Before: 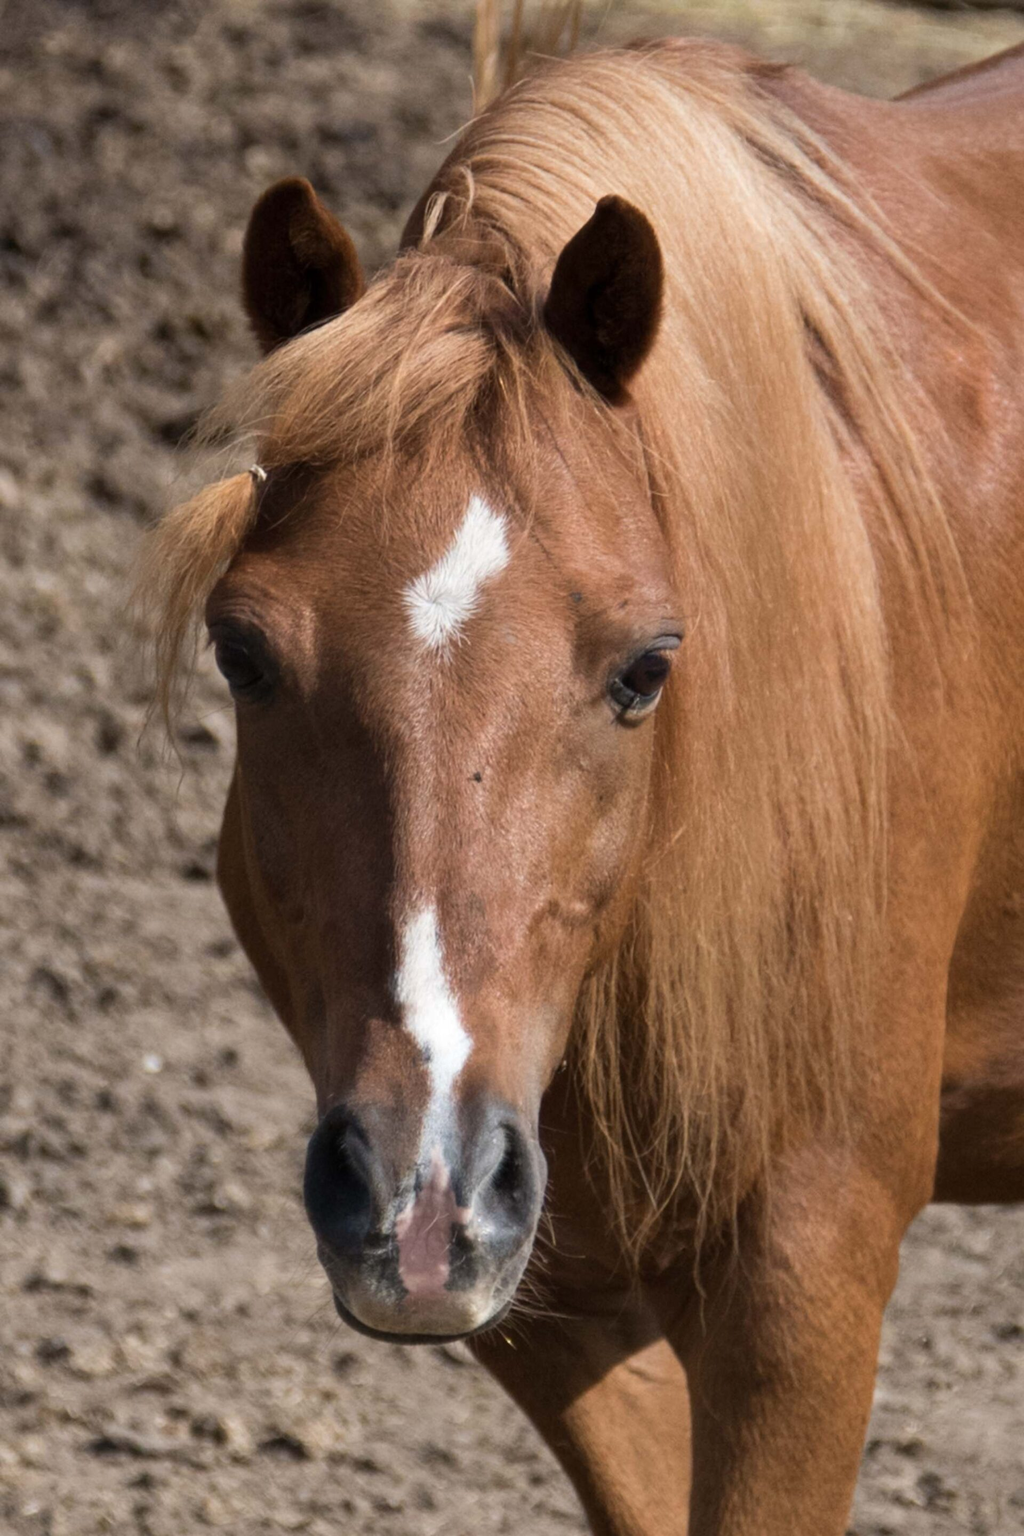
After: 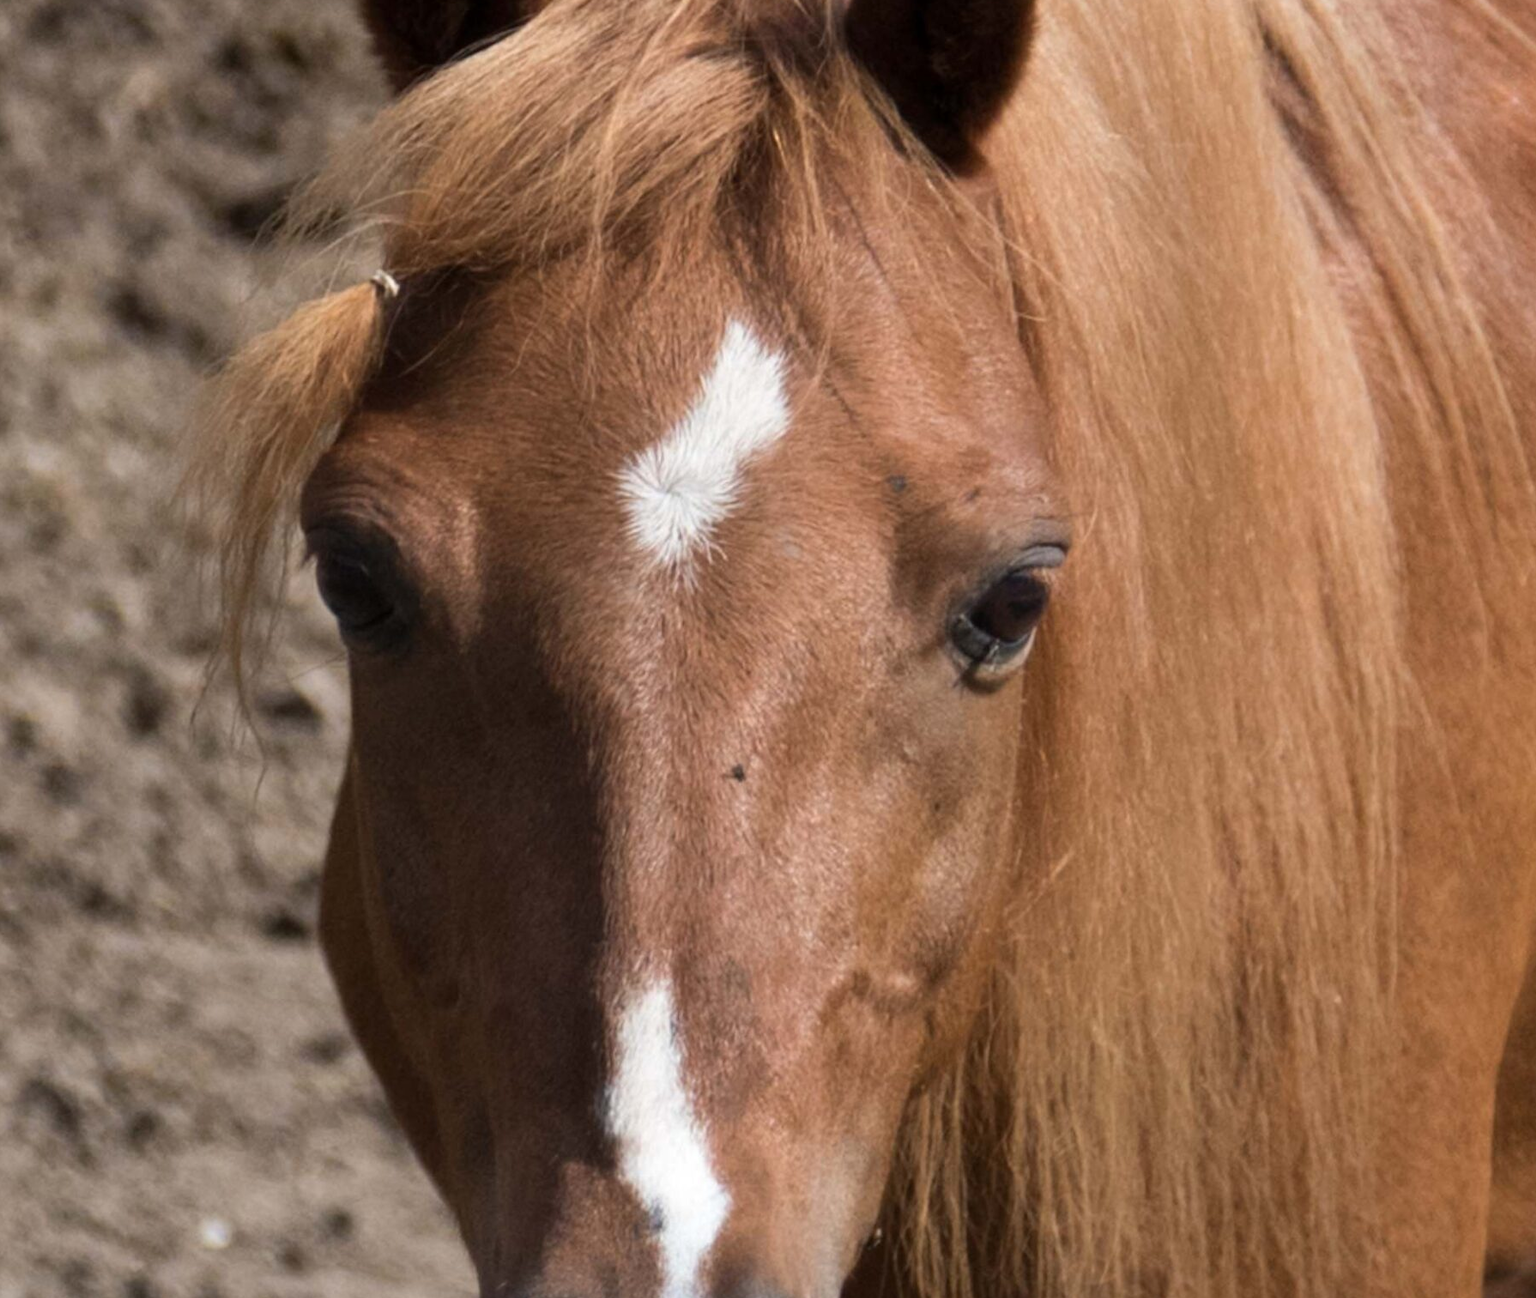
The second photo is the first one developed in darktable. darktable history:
crop: left 1.848%, top 19.334%, right 4.89%, bottom 28.112%
